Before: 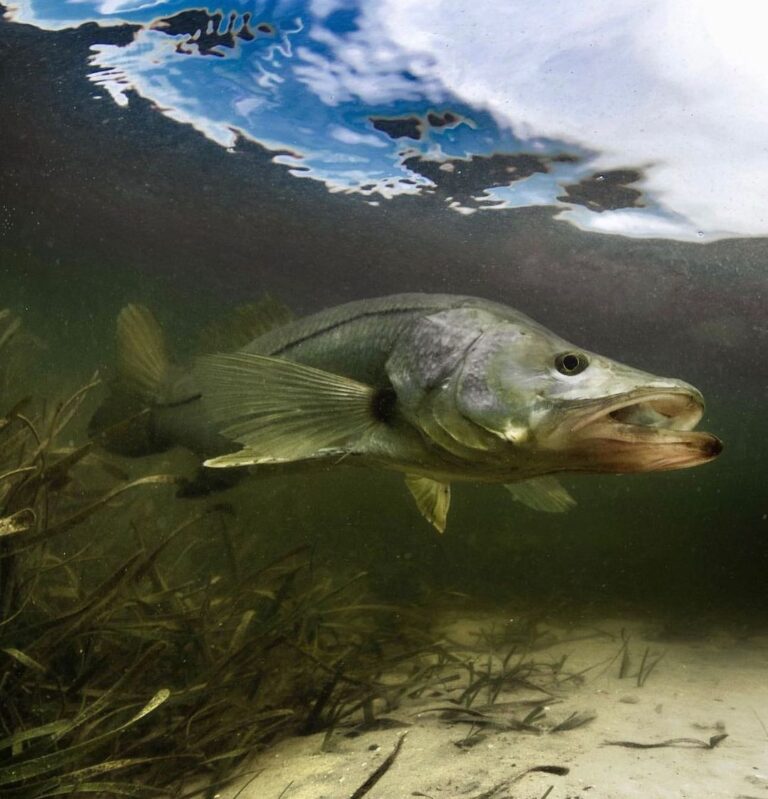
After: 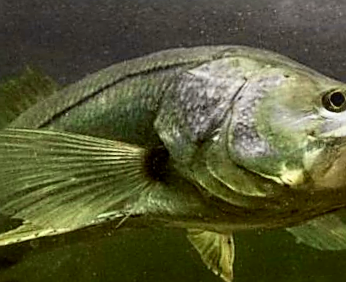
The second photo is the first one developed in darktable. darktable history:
white balance: red 0.978, blue 0.999
local contrast: on, module defaults
contrast brightness saturation: contrast 0.07, brightness 0.08, saturation 0.18
sharpen: amount 1
crop: left 31.751%, top 32.172%, right 27.8%, bottom 35.83%
rotate and perspective: rotation -6.83°, automatic cropping off
exposure: compensate highlight preservation false
tone curve: curves: ch0 [(0, 0.011) (0.053, 0.026) (0.174, 0.115) (0.416, 0.417) (0.697, 0.758) (0.852, 0.902) (0.991, 0.981)]; ch1 [(0, 0) (0.264, 0.22) (0.407, 0.373) (0.463, 0.457) (0.492, 0.5) (0.512, 0.511) (0.54, 0.543) (0.585, 0.617) (0.659, 0.686) (0.78, 0.8) (1, 1)]; ch2 [(0, 0) (0.438, 0.449) (0.473, 0.469) (0.503, 0.5) (0.523, 0.534) (0.562, 0.591) (0.612, 0.627) (0.701, 0.707) (1, 1)], color space Lab, independent channels, preserve colors none
